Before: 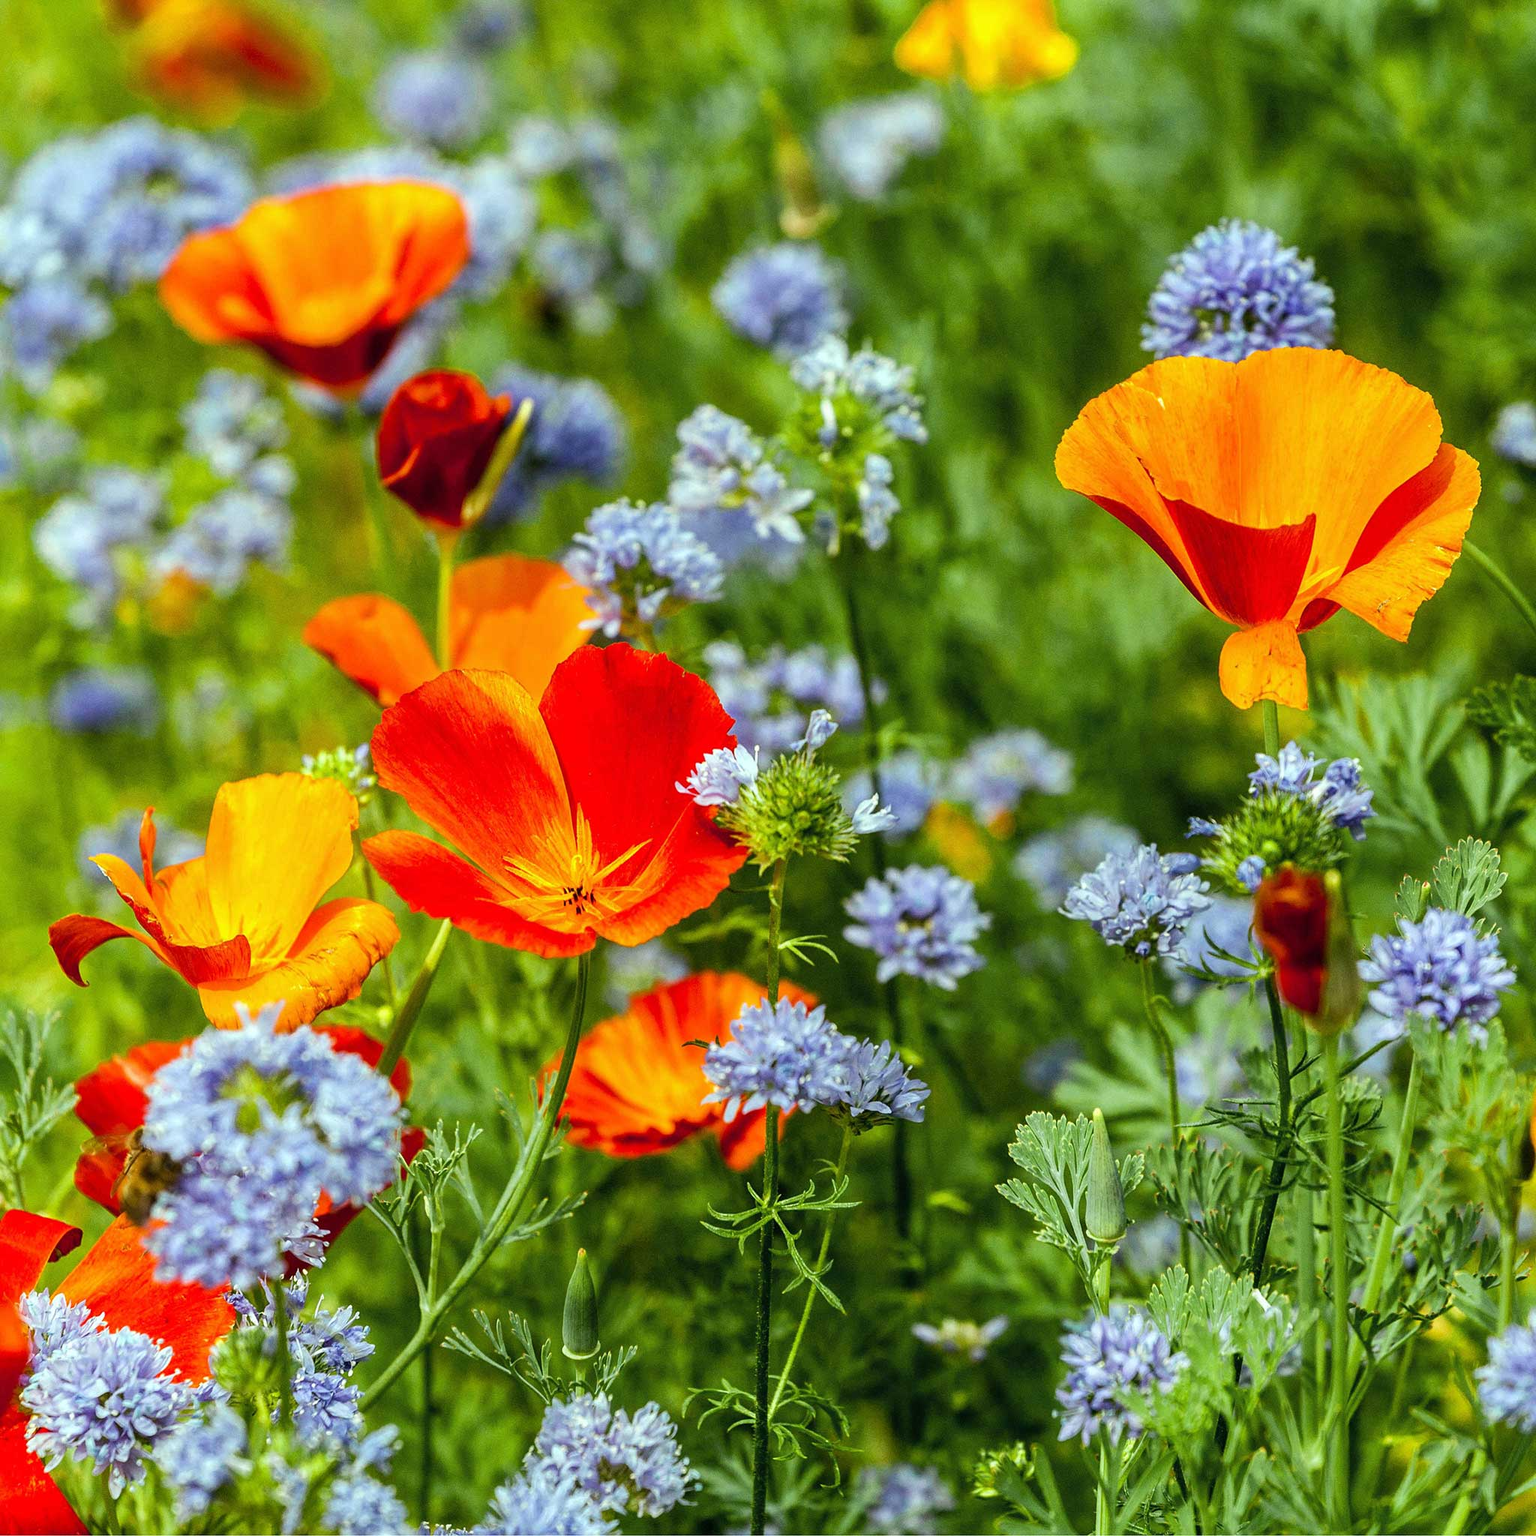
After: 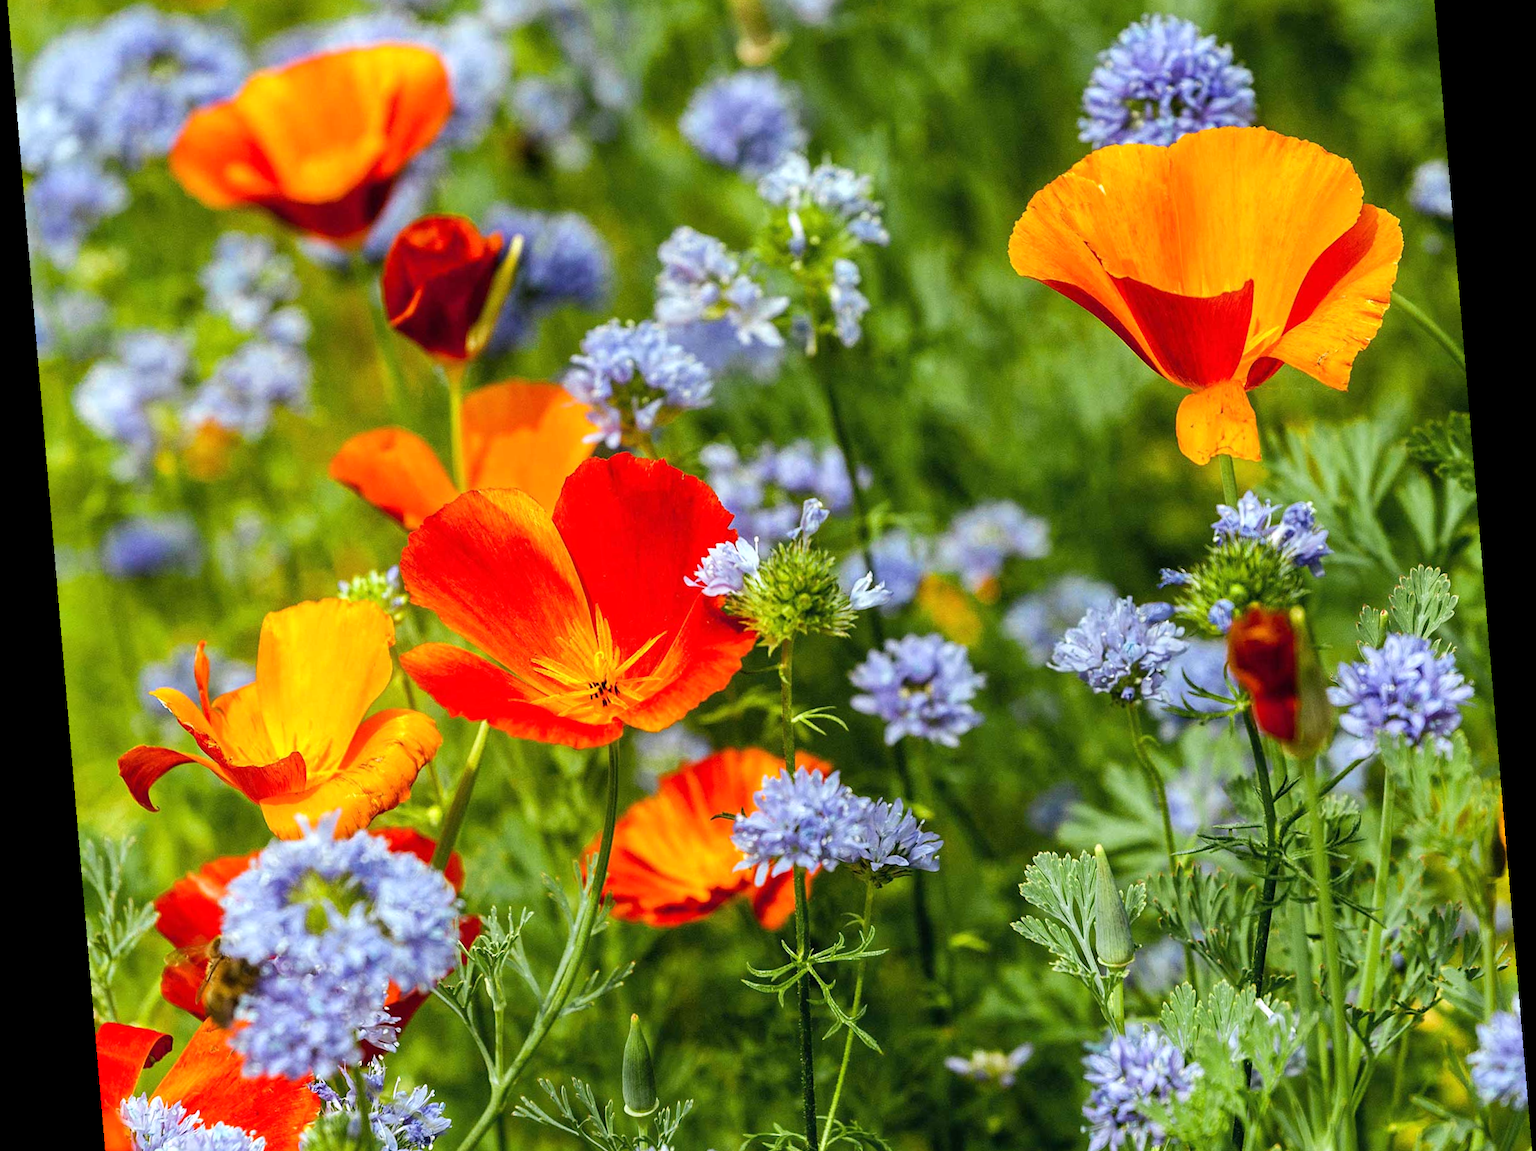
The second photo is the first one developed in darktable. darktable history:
crop: top 13.819%, bottom 11.169%
white balance: red 1.05, blue 1.072
rotate and perspective: rotation -4.86°, automatic cropping off
